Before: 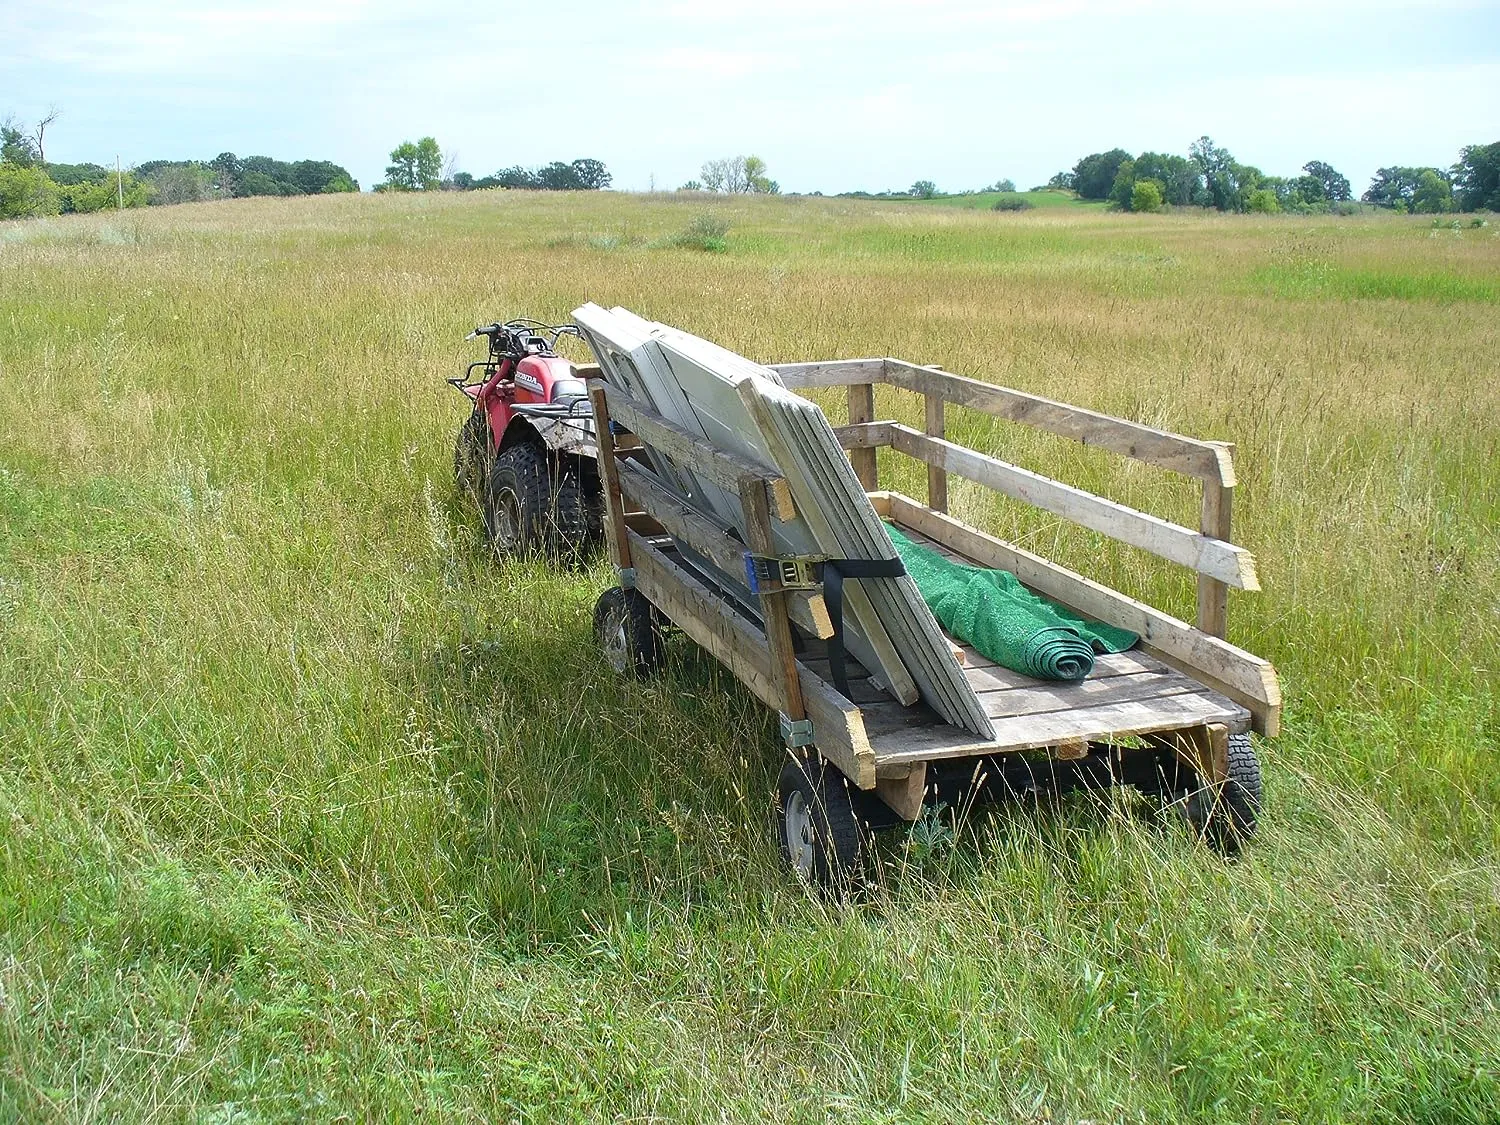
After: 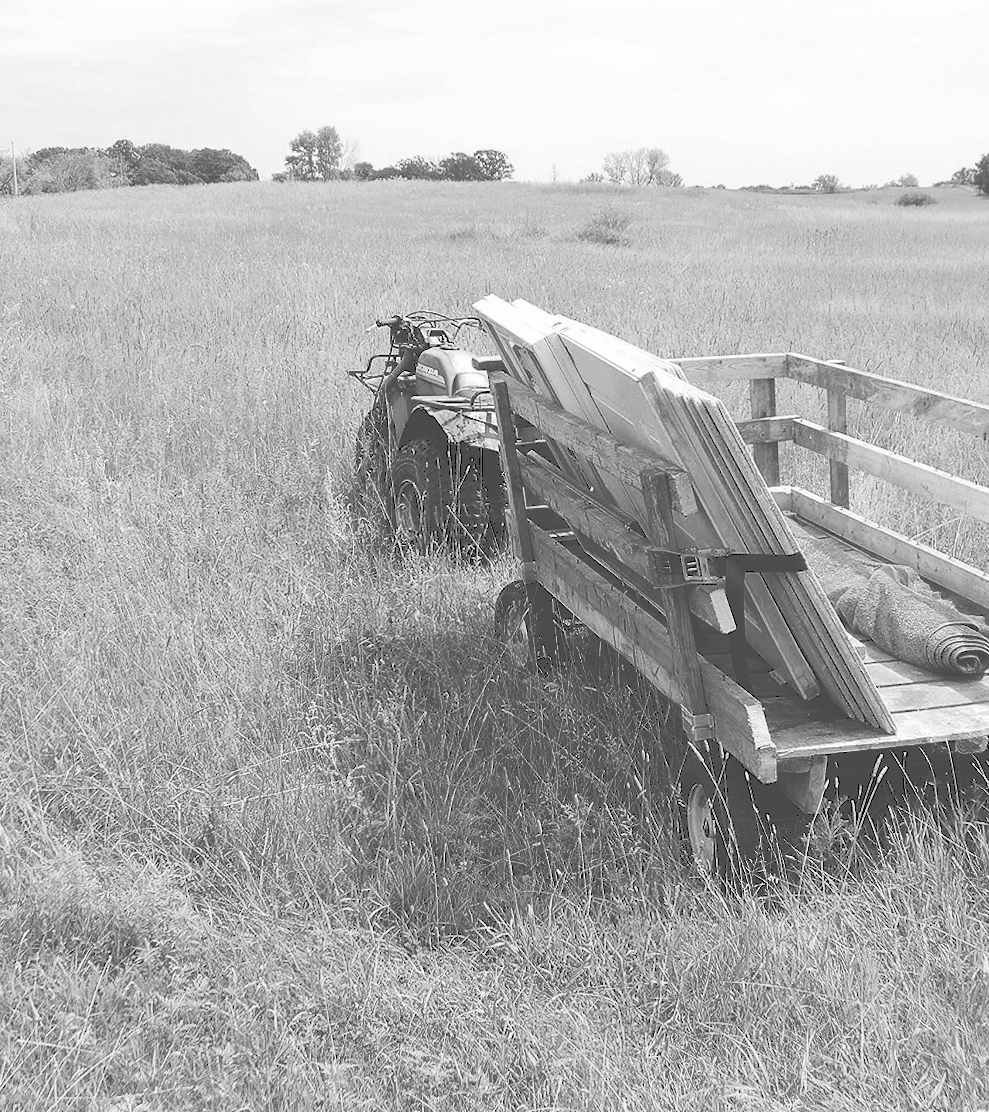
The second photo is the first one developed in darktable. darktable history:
white balance: red 0.982, blue 1.018
rotate and perspective: rotation 0.174°, lens shift (vertical) 0.013, lens shift (horizontal) 0.019, shear 0.001, automatic cropping original format, crop left 0.007, crop right 0.991, crop top 0.016, crop bottom 0.997
crop and rotate: left 6.617%, right 26.717%
tone curve: curves: ch0 [(0, 0) (0.003, 0.301) (0.011, 0.302) (0.025, 0.307) (0.044, 0.313) (0.069, 0.316) (0.1, 0.322) (0.136, 0.325) (0.177, 0.341) (0.224, 0.358) (0.277, 0.386) (0.335, 0.429) (0.399, 0.486) (0.468, 0.556) (0.543, 0.644) (0.623, 0.728) (0.709, 0.796) (0.801, 0.854) (0.898, 0.908) (1, 1)], preserve colors none
monochrome: on, module defaults
